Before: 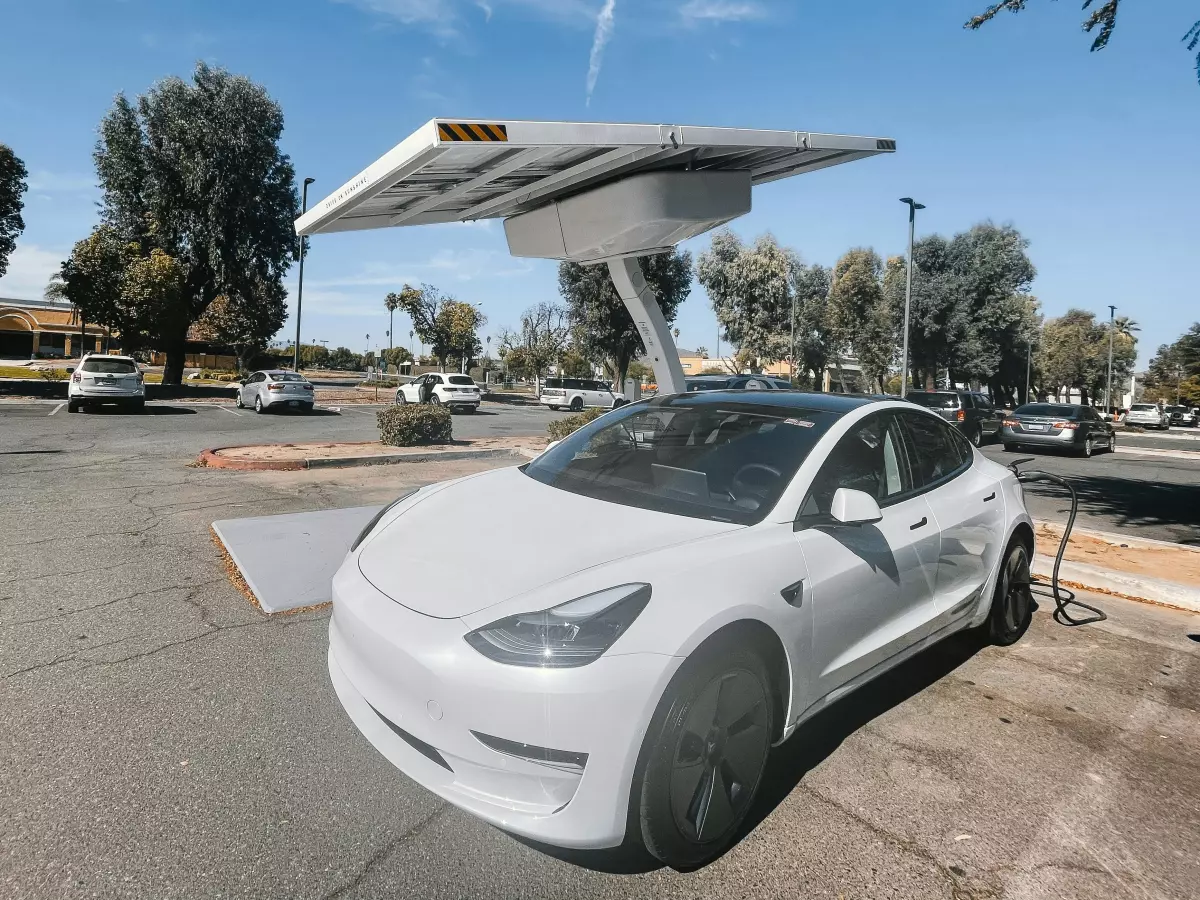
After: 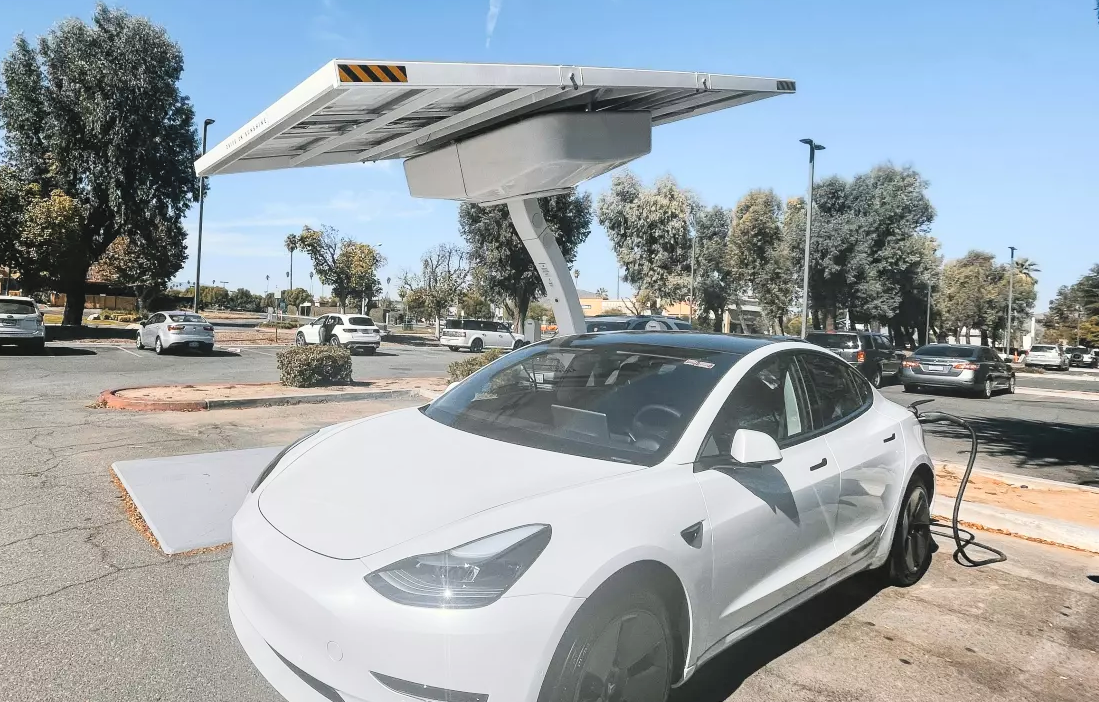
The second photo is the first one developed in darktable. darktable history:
contrast brightness saturation: contrast 0.143, brightness 0.213
crop: left 8.349%, top 6.623%, bottom 15.275%
tone equalizer: on, module defaults
